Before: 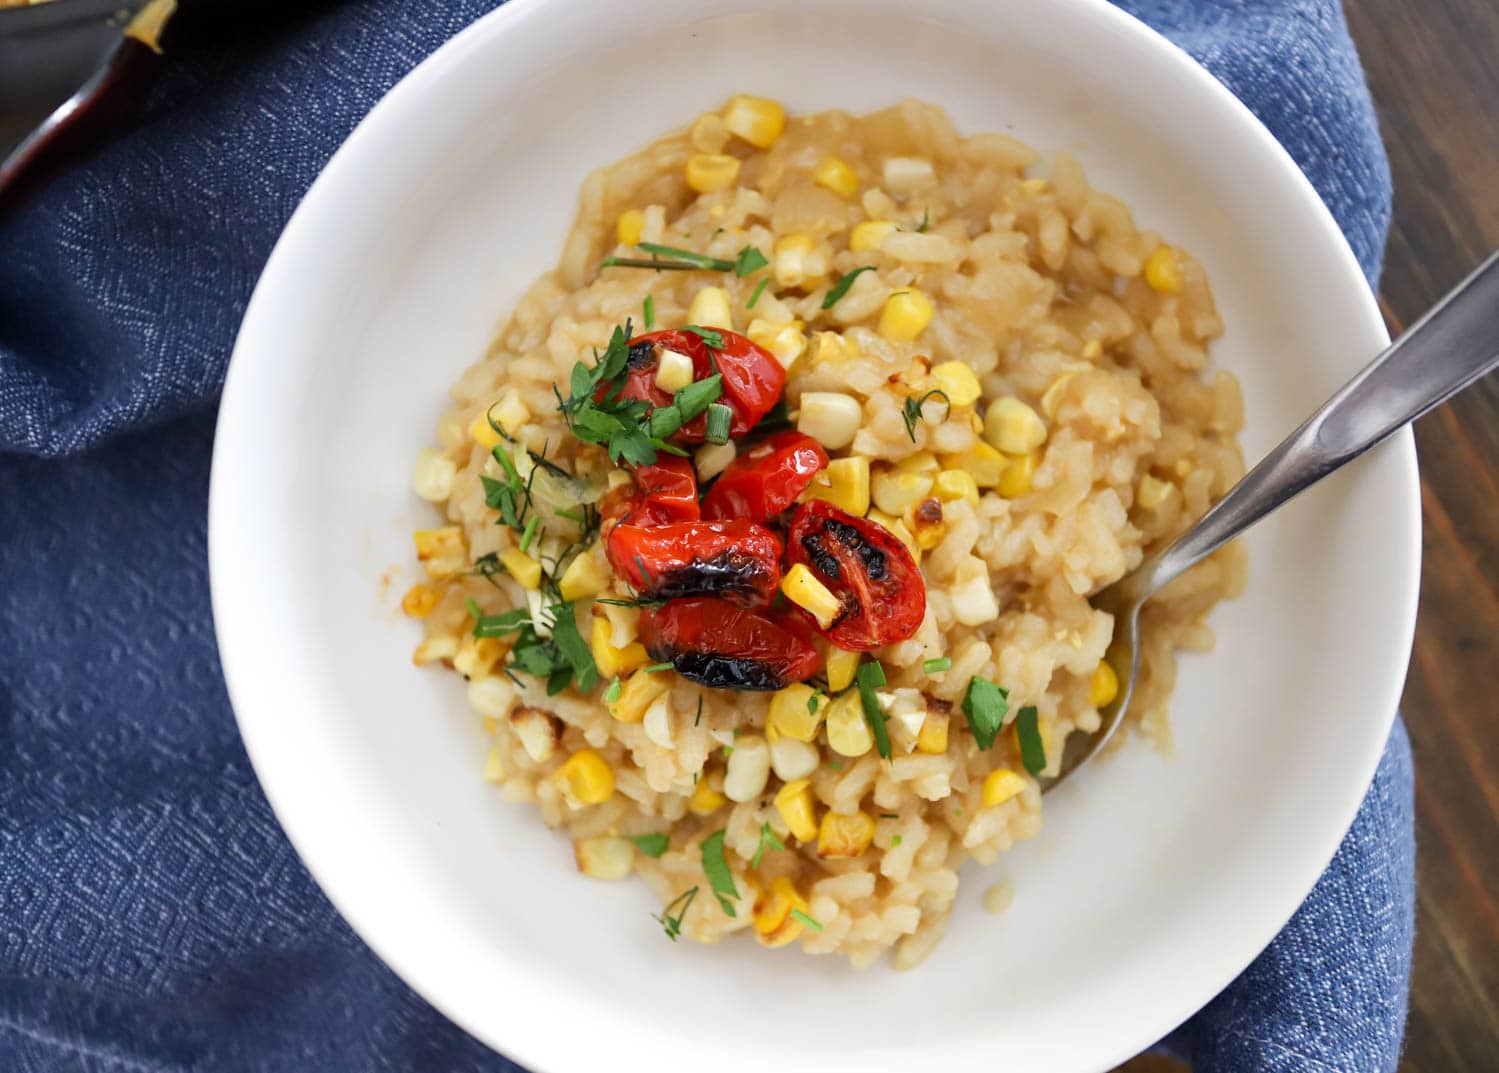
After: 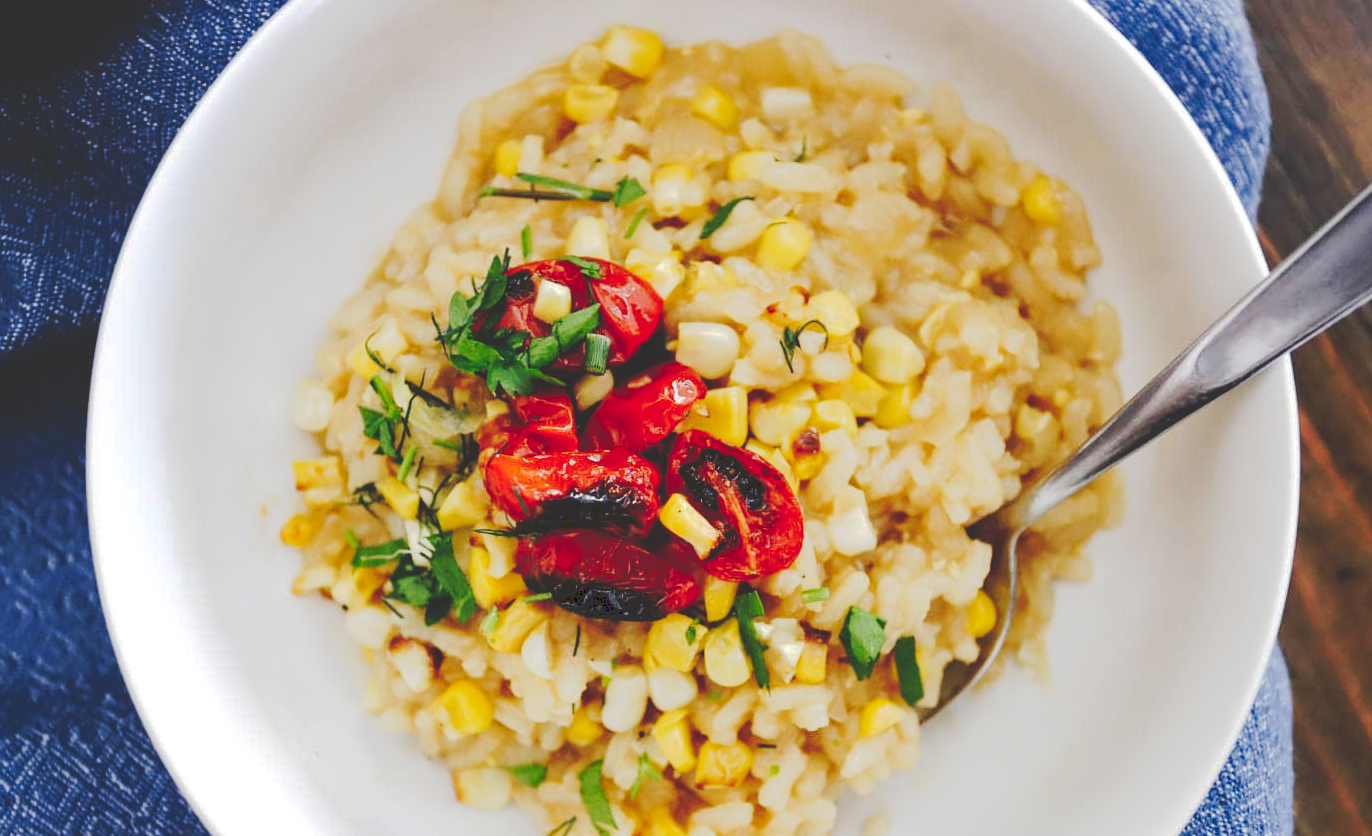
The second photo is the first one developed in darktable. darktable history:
crop: left 8.155%, top 6.611%, bottom 15.385%
tone curve: curves: ch0 [(0, 0) (0.003, 0.198) (0.011, 0.198) (0.025, 0.198) (0.044, 0.198) (0.069, 0.201) (0.1, 0.202) (0.136, 0.207) (0.177, 0.212) (0.224, 0.222) (0.277, 0.27) (0.335, 0.332) (0.399, 0.422) (0.468, 0.542) (0.543, 0.626) (0.623, 0.698) (0.709, 0.764) (0.801, 0.82) (0.898, 0.863) (1, 1)], preserve colors none
local contrast: highlights 100%, shadows 100%, detail 120%, midtone range 0.2
